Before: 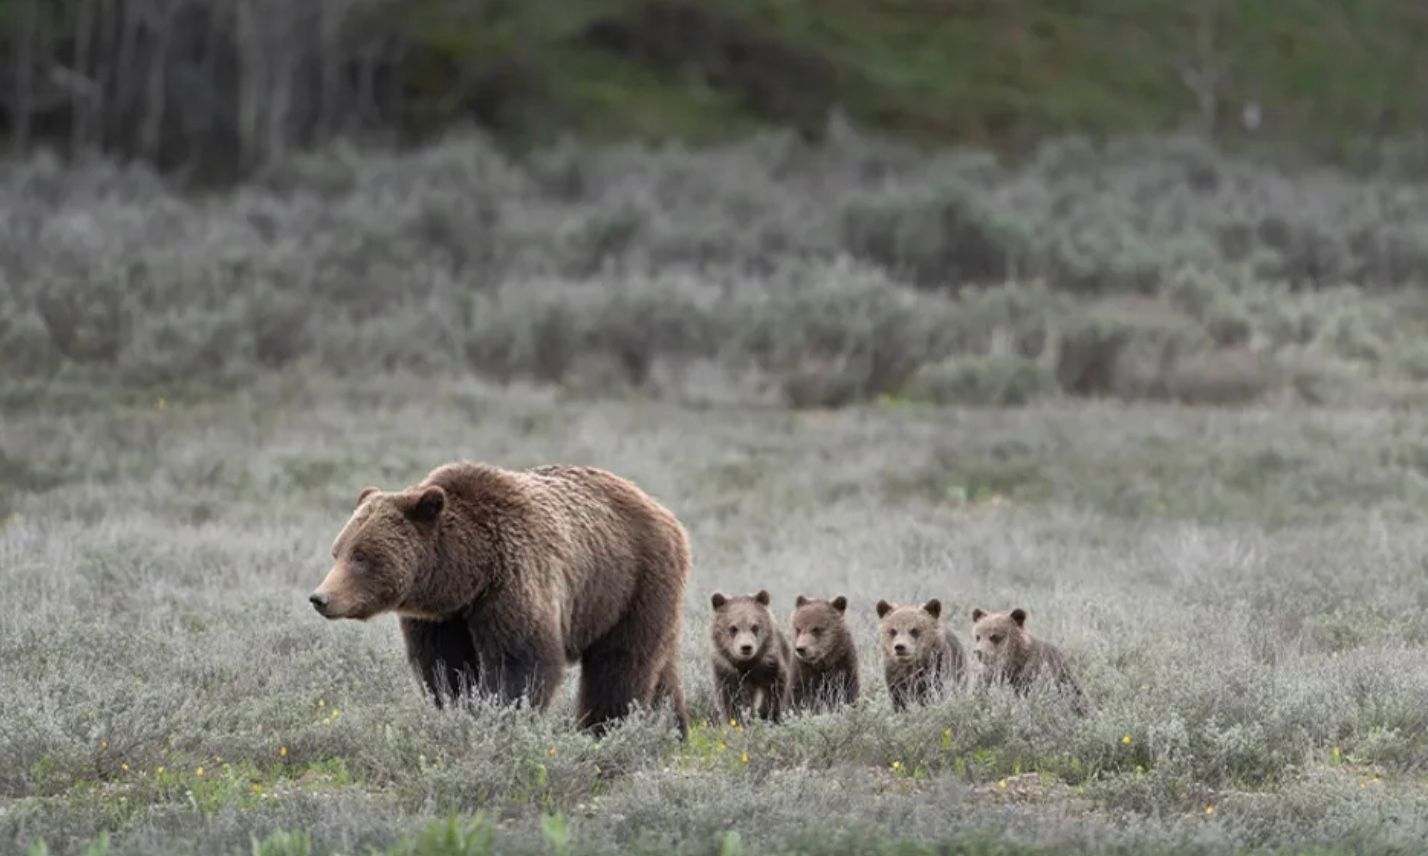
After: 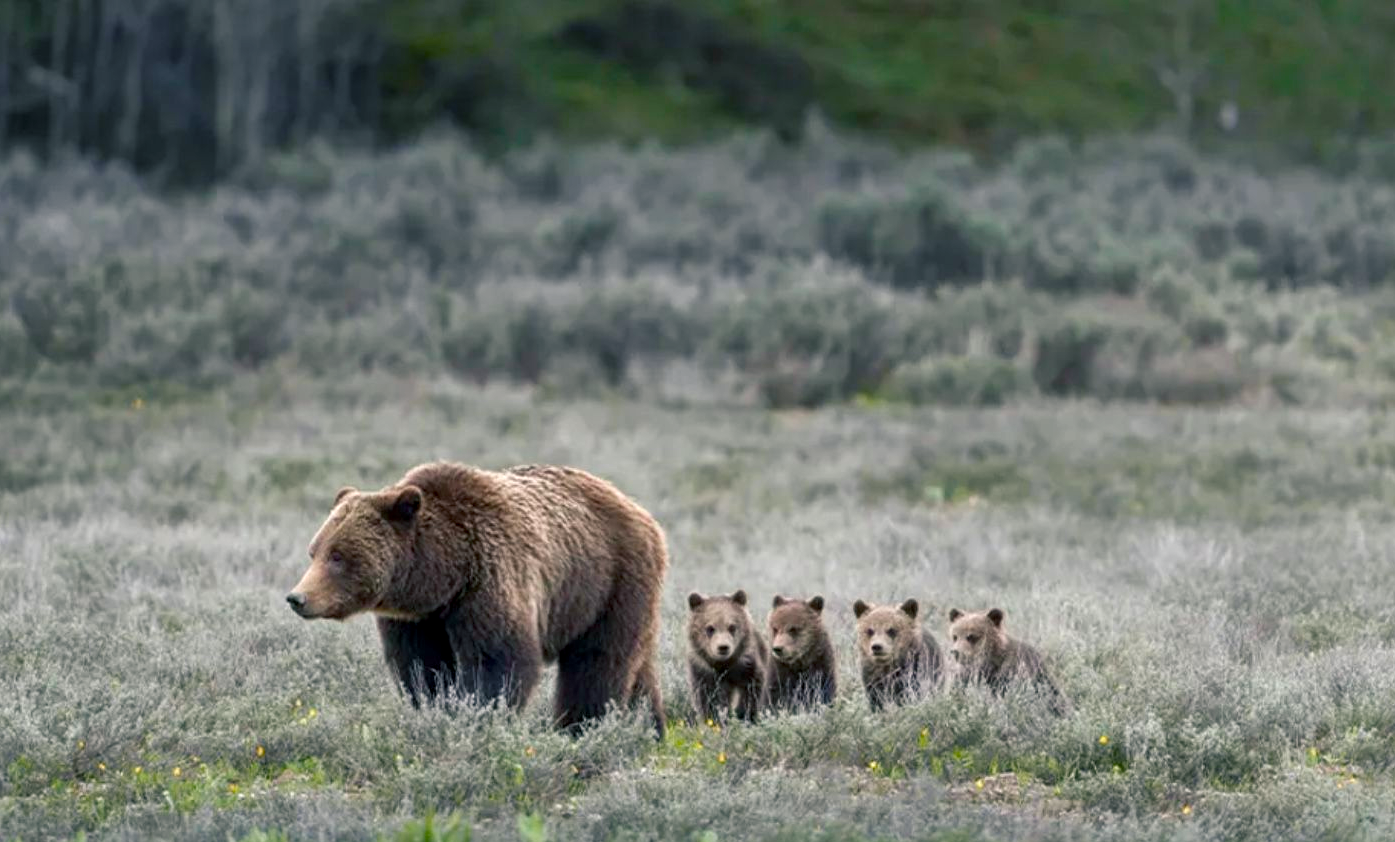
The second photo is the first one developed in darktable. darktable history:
local contrast: on, module defaults
color balance rgb: shadows lift › chroma 5.52%, shadows lift › hue 237.66°, linear chroma grading › shadows -10.318%, linear chroma grading › global chroma 20.626%, perceptual saturation grading › global saturation 20%, perceptual saturation grading › highlights -25.638%, perceptual saturation grading › shadows 49.699%, contrast 5.078%
crop and rotate: left 1.65%, right 0.641%, bottom 1.631%
